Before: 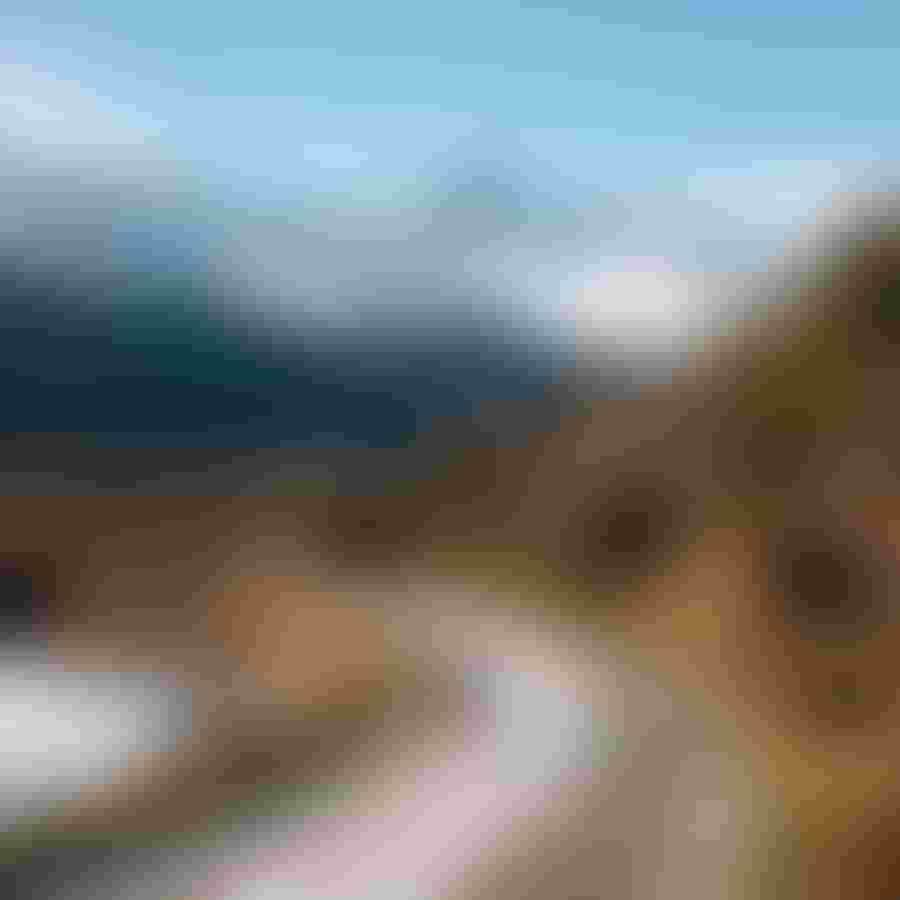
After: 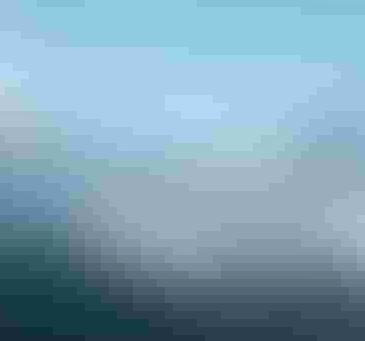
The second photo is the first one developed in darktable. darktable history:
tone equalizer: on, module defaults
crop: left 15.452%, top 5.459%, right 43.956%, bottom 56.62%
